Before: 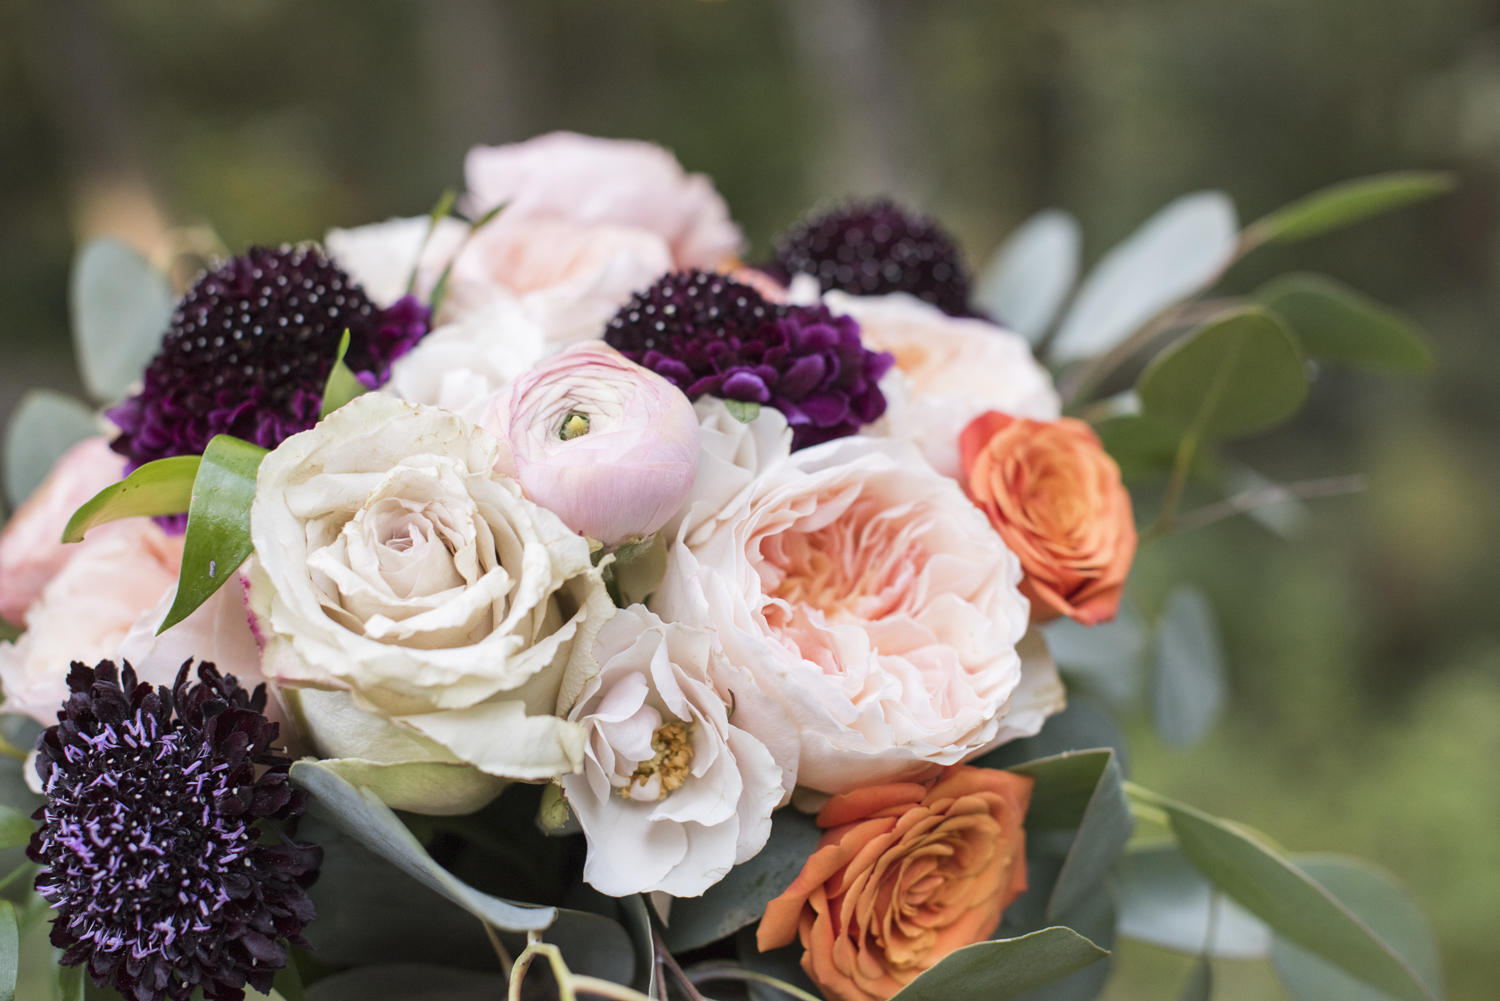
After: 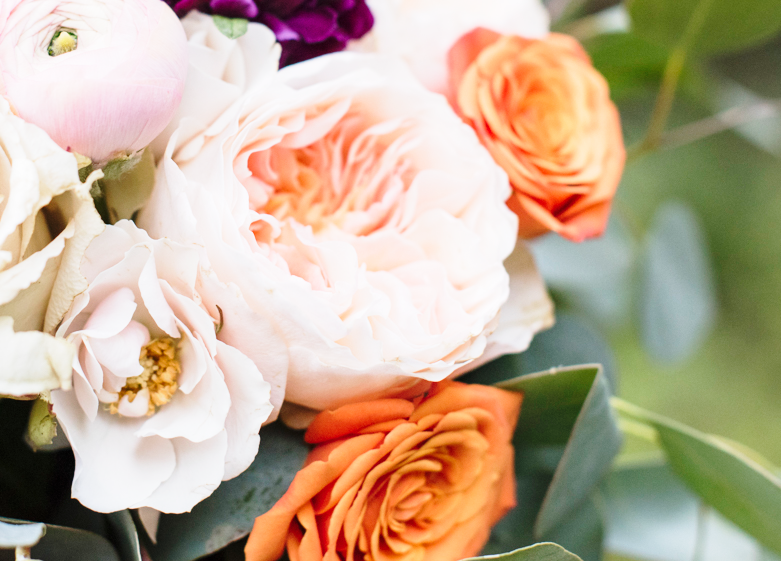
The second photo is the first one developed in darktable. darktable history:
exposure: exposure -0.063 EV, compensate highlight preservation false
base curve: curves: ch0 [(0, 0) (0.028, 0.03) (0.121, 0.232) (0.46, 0.748) (0.859, 0.968) (1, 1)], preserve colors none
crop: left 34.178%, top 38.401%, right 13.69%, bottom 5.466%
